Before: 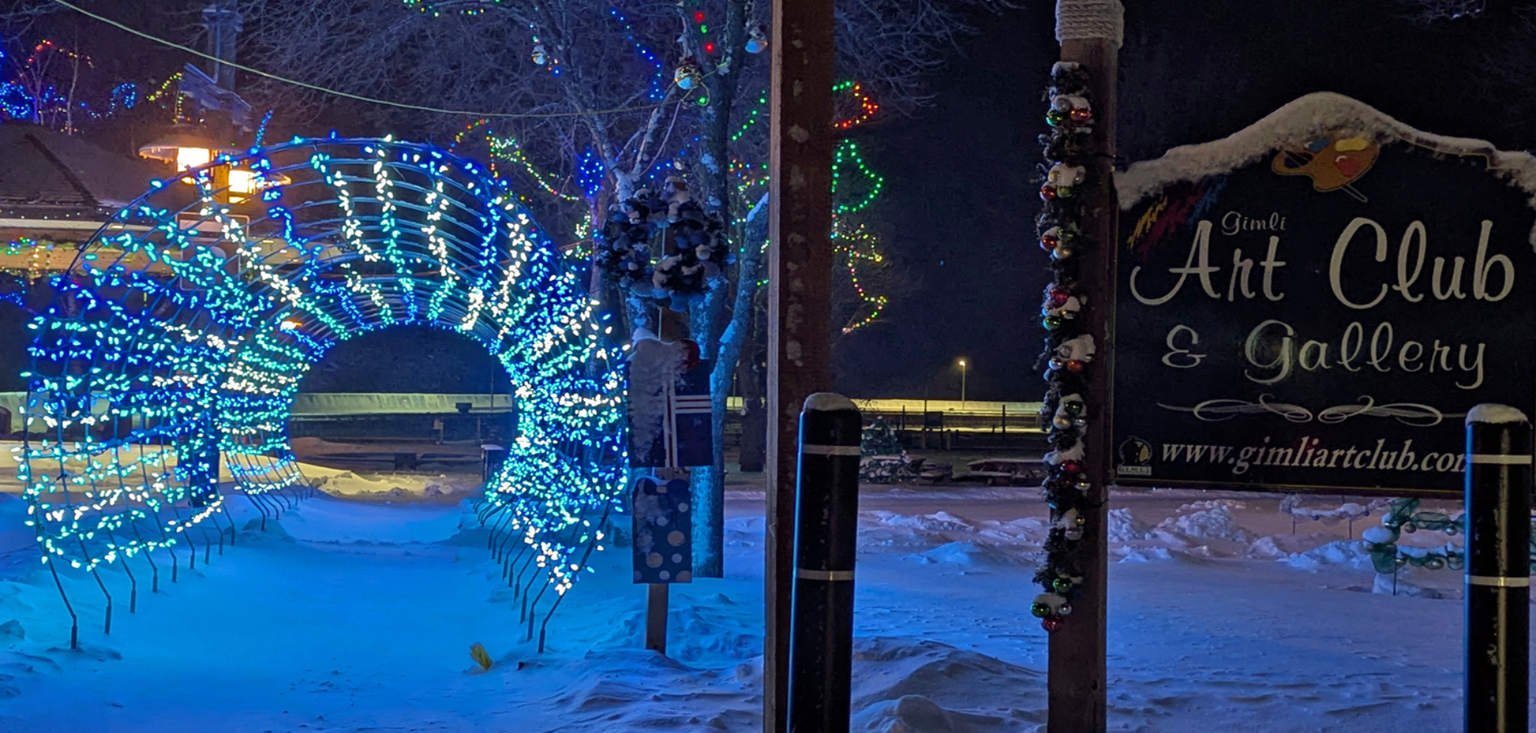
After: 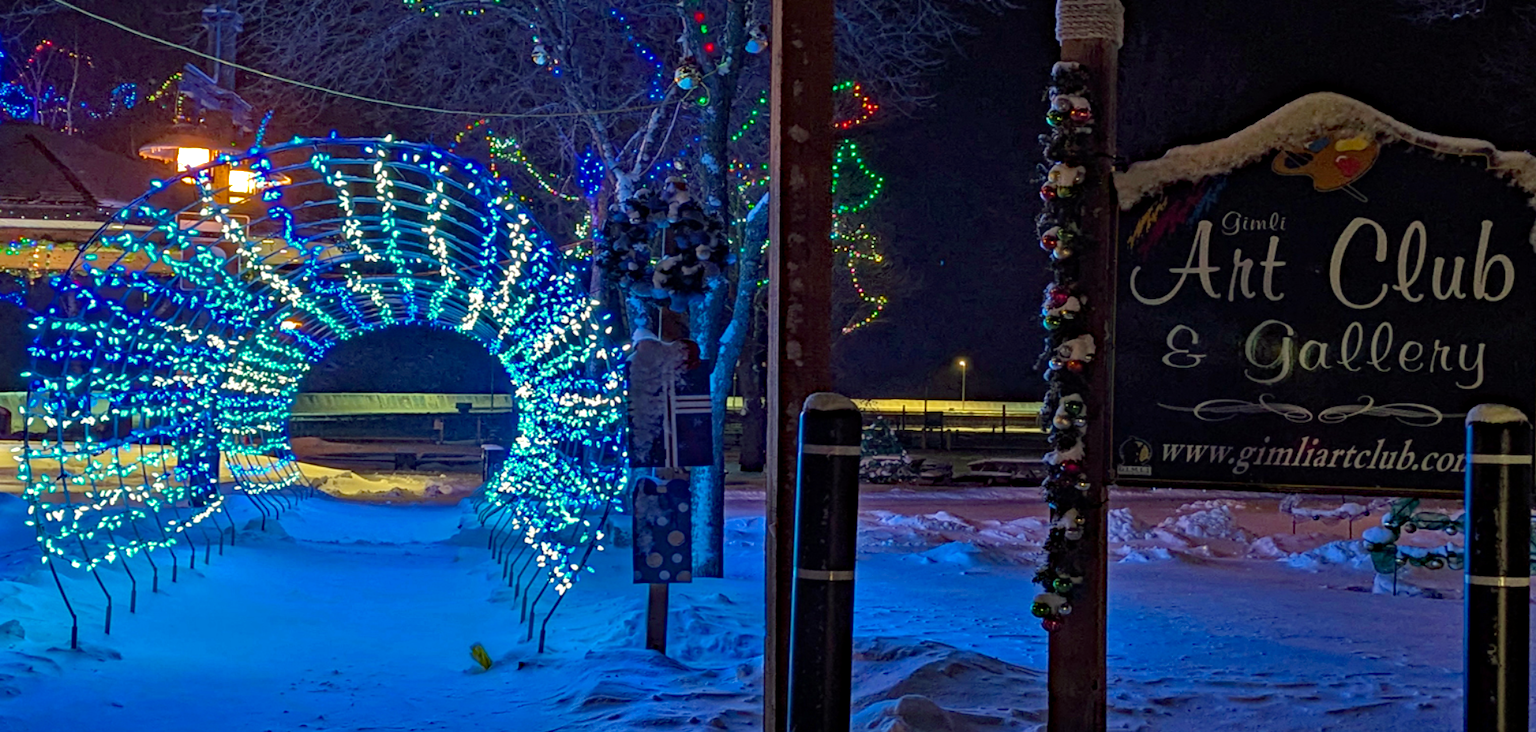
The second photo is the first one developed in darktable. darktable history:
color calibration: output R [0.946, 0.065, -0.013, 0], output G [-0.246, 1.264, -0.017, 0], output B [0.046, -0.098, 1.05, 0], illuminant custom, x 0.344, y 0.359, temperature 5045.54 K
haze removal: strength 0.53, distance 0.925, compatibility mode true, adaptive false
